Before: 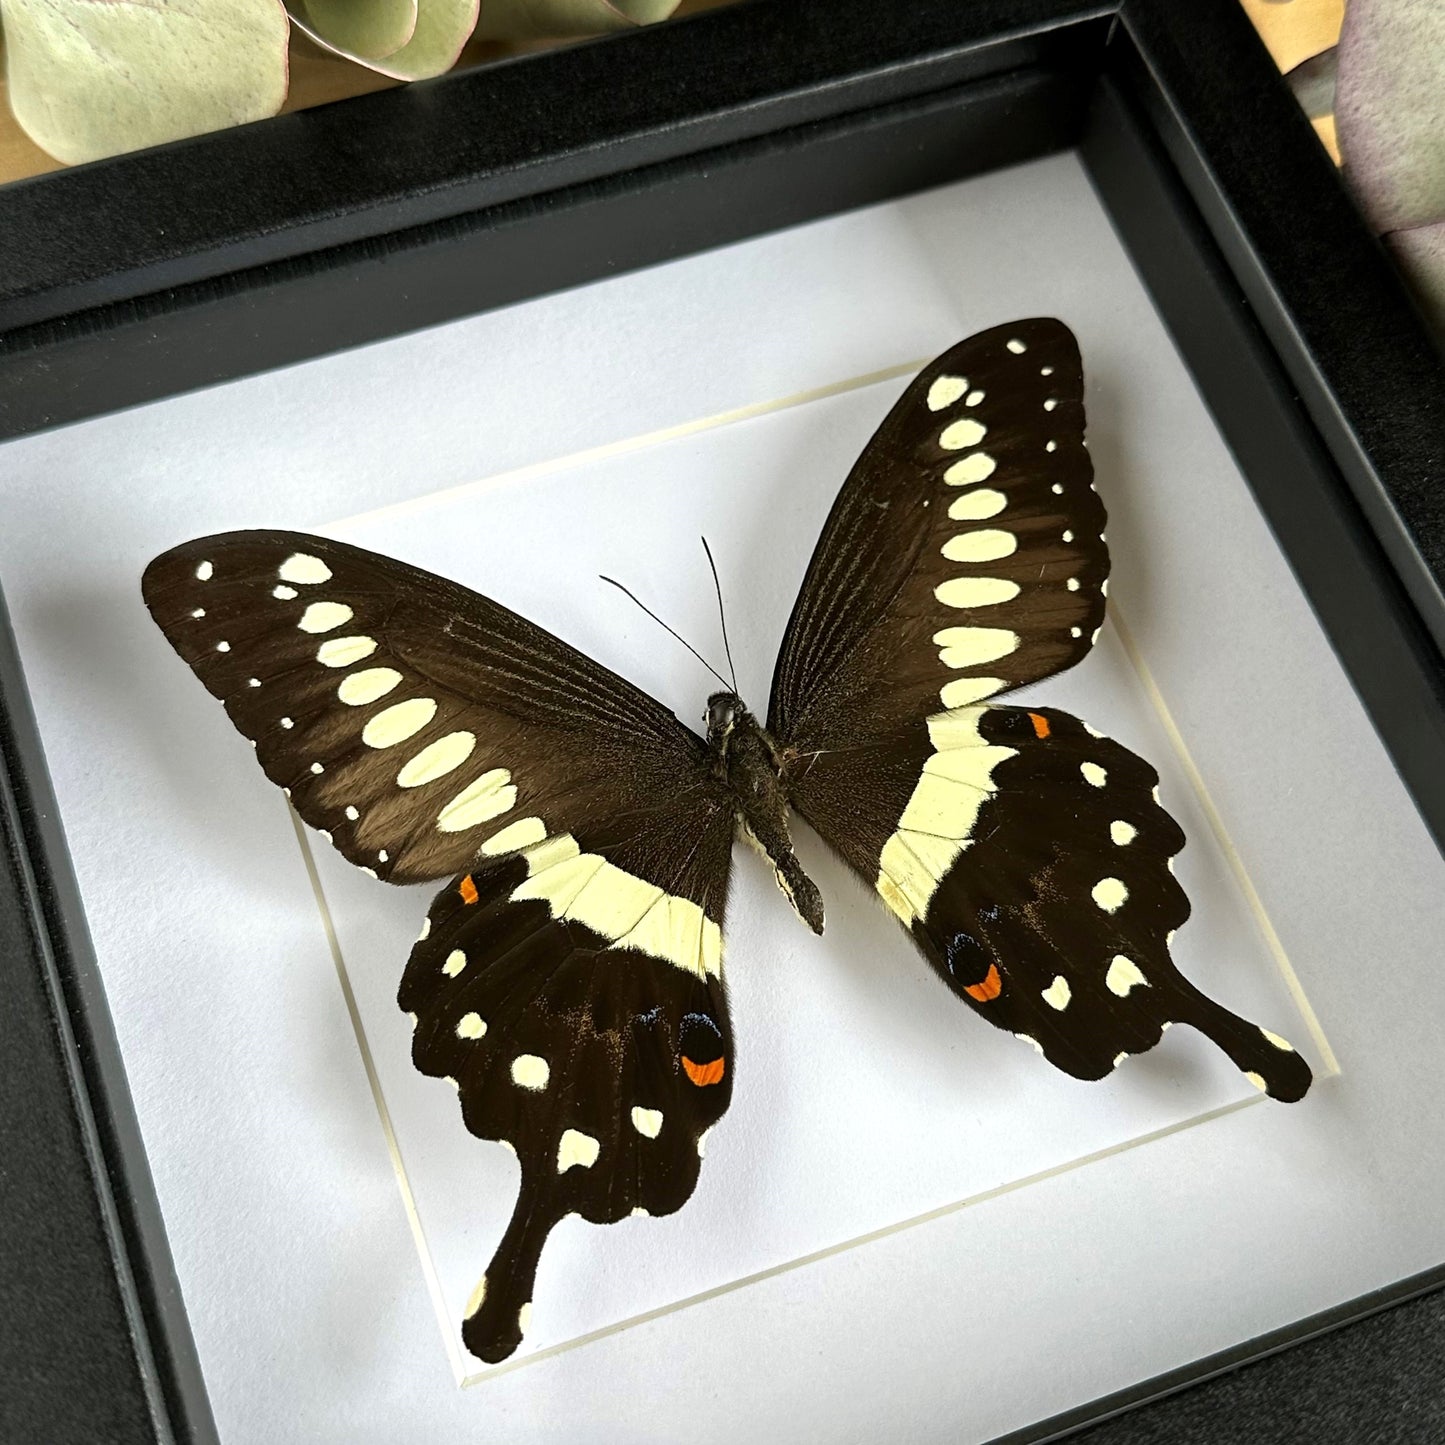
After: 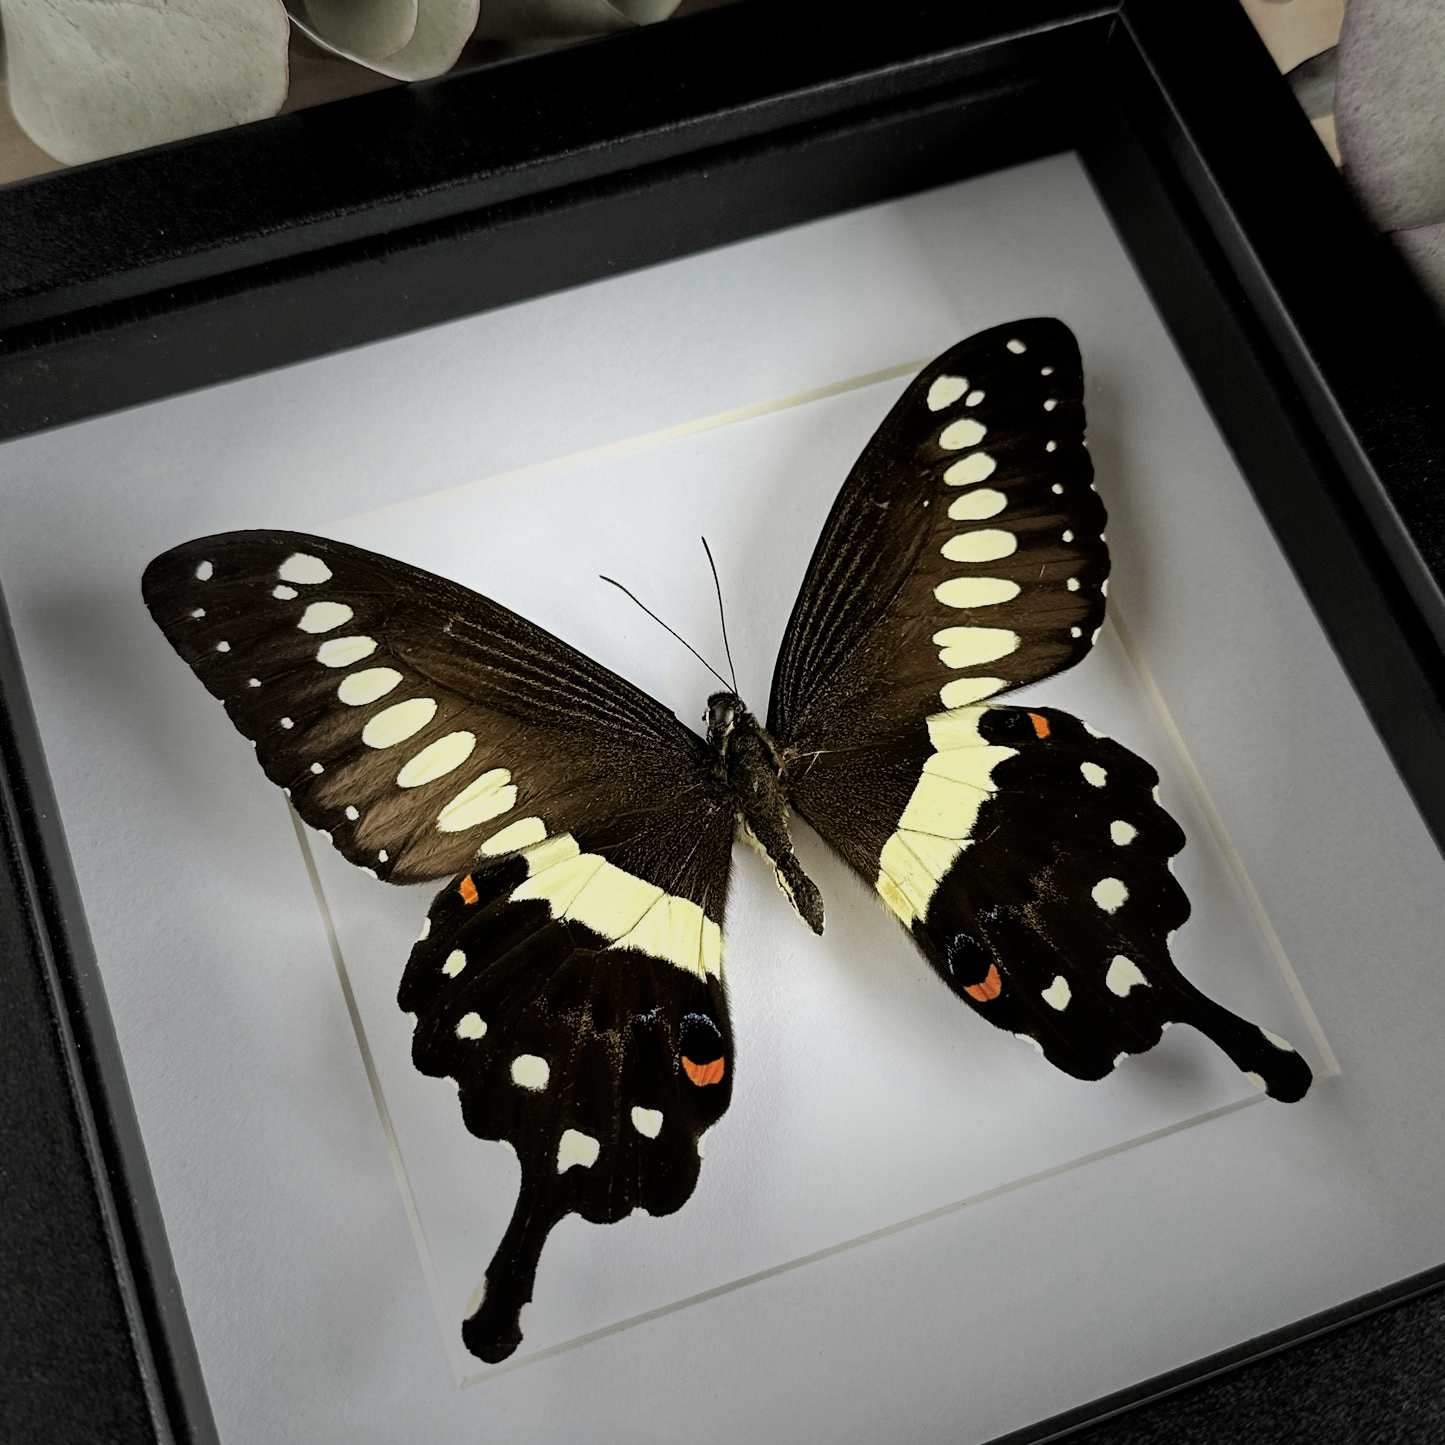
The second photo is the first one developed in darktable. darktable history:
vignetting: fall-off start 39.15%, fall-off radius 40.02%
filmic rgb: middle gray luminance 9.27%, black relative exposure -10.56 EV, white relative exposure 3.44 EV, target black luminance 0%, hardness 5.94, latitude 59.53%, contrast 1.094, highlights saturation mix 3.71%, shadows ↔ highlights balance 28.99%
